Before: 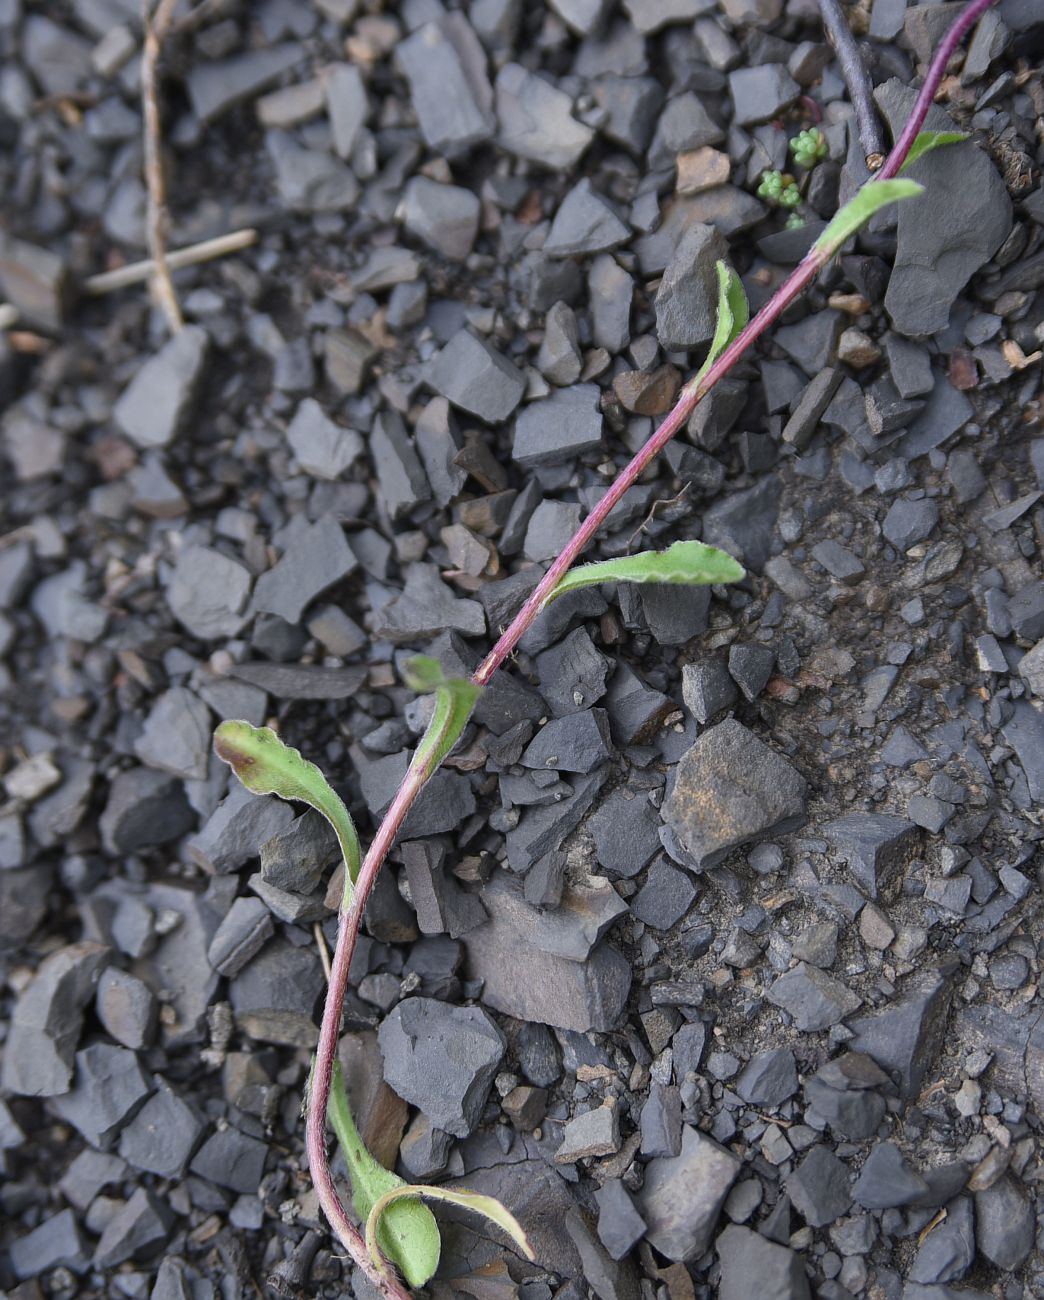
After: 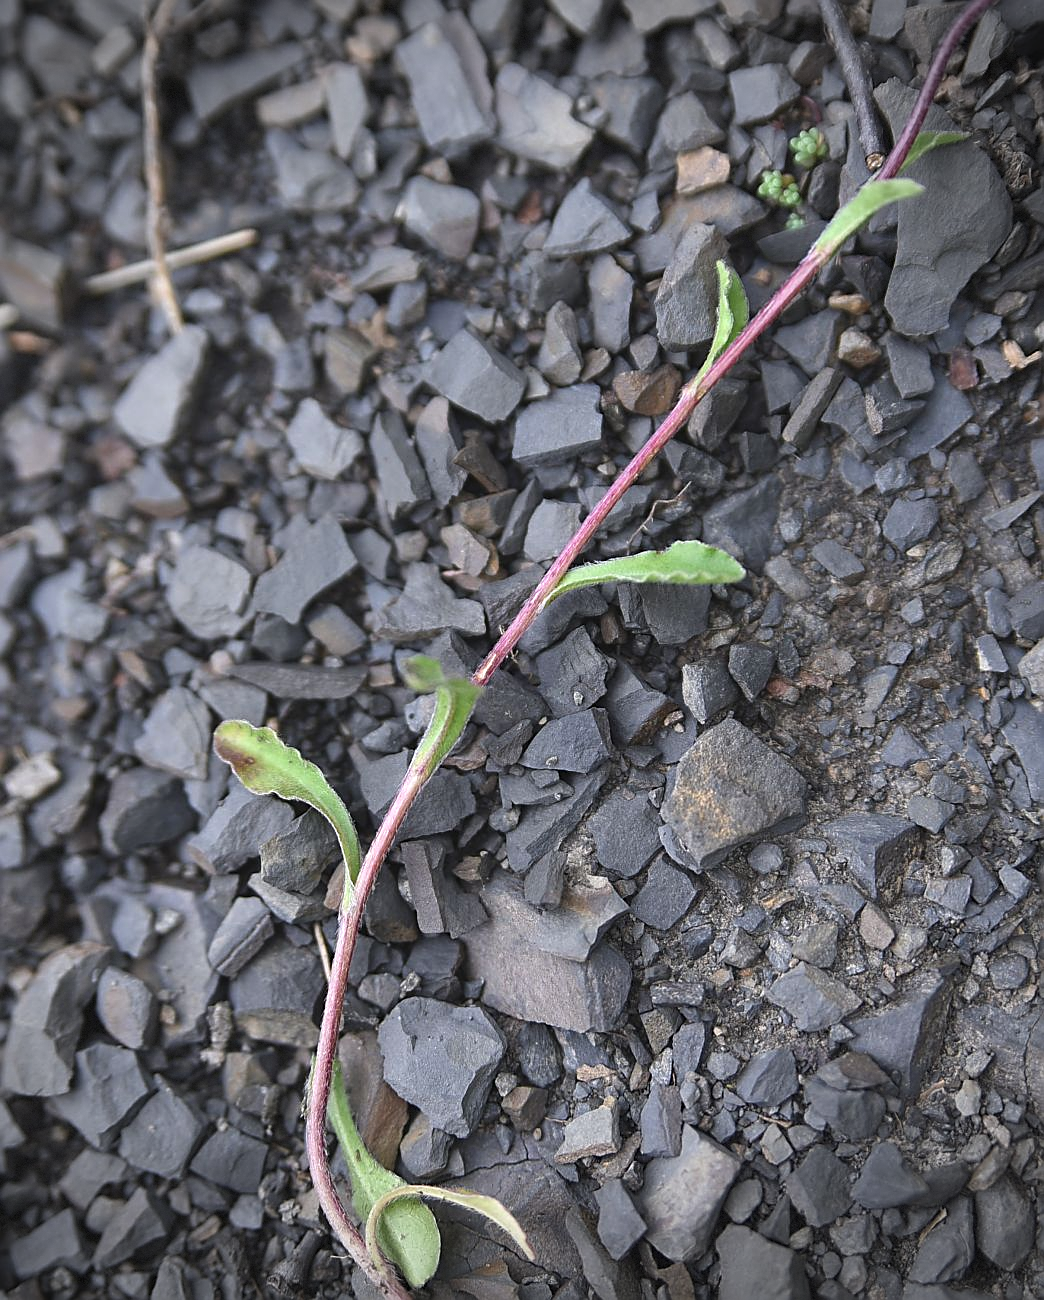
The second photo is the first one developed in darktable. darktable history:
sharpen: on, module defaults
vignetting: fall-off start 75.64%, width/height ratio 1.077, dithering 8-bit output
exposure: black level correction -0.003, exposure 0.04 EV, compensate exposure bias true, compensate highlight preservation false
